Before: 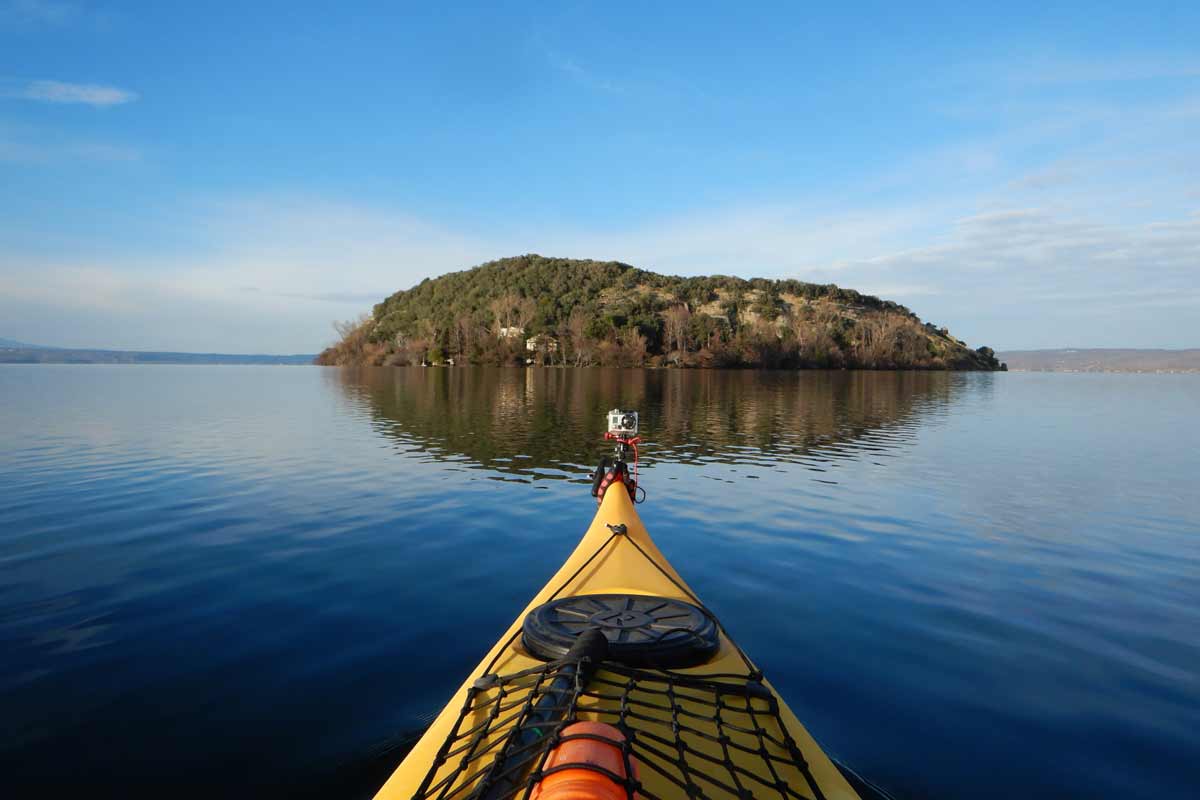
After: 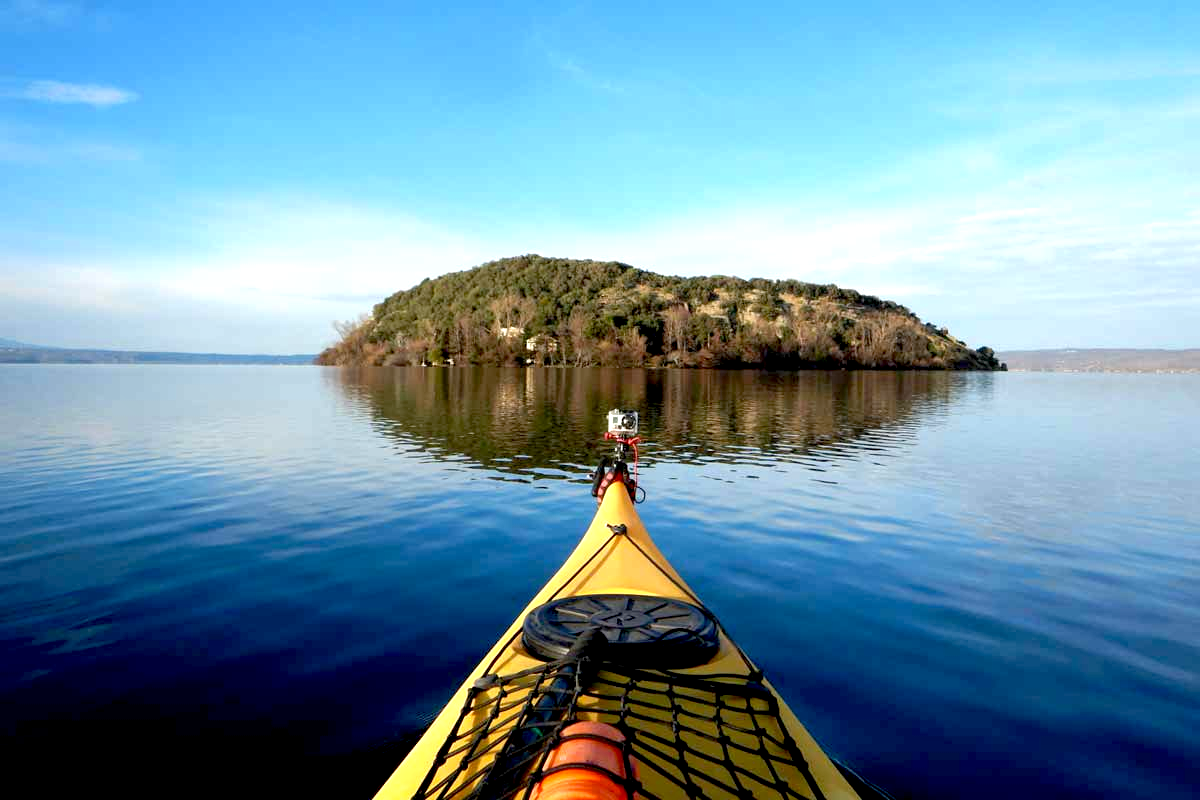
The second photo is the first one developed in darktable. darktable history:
exposure: black level correction 0.012, exposure 0.693 EV, compensate highlight preservation false
local contrast: highlights 102%, shadows 102%, detail 120%, midtone range 0.2
